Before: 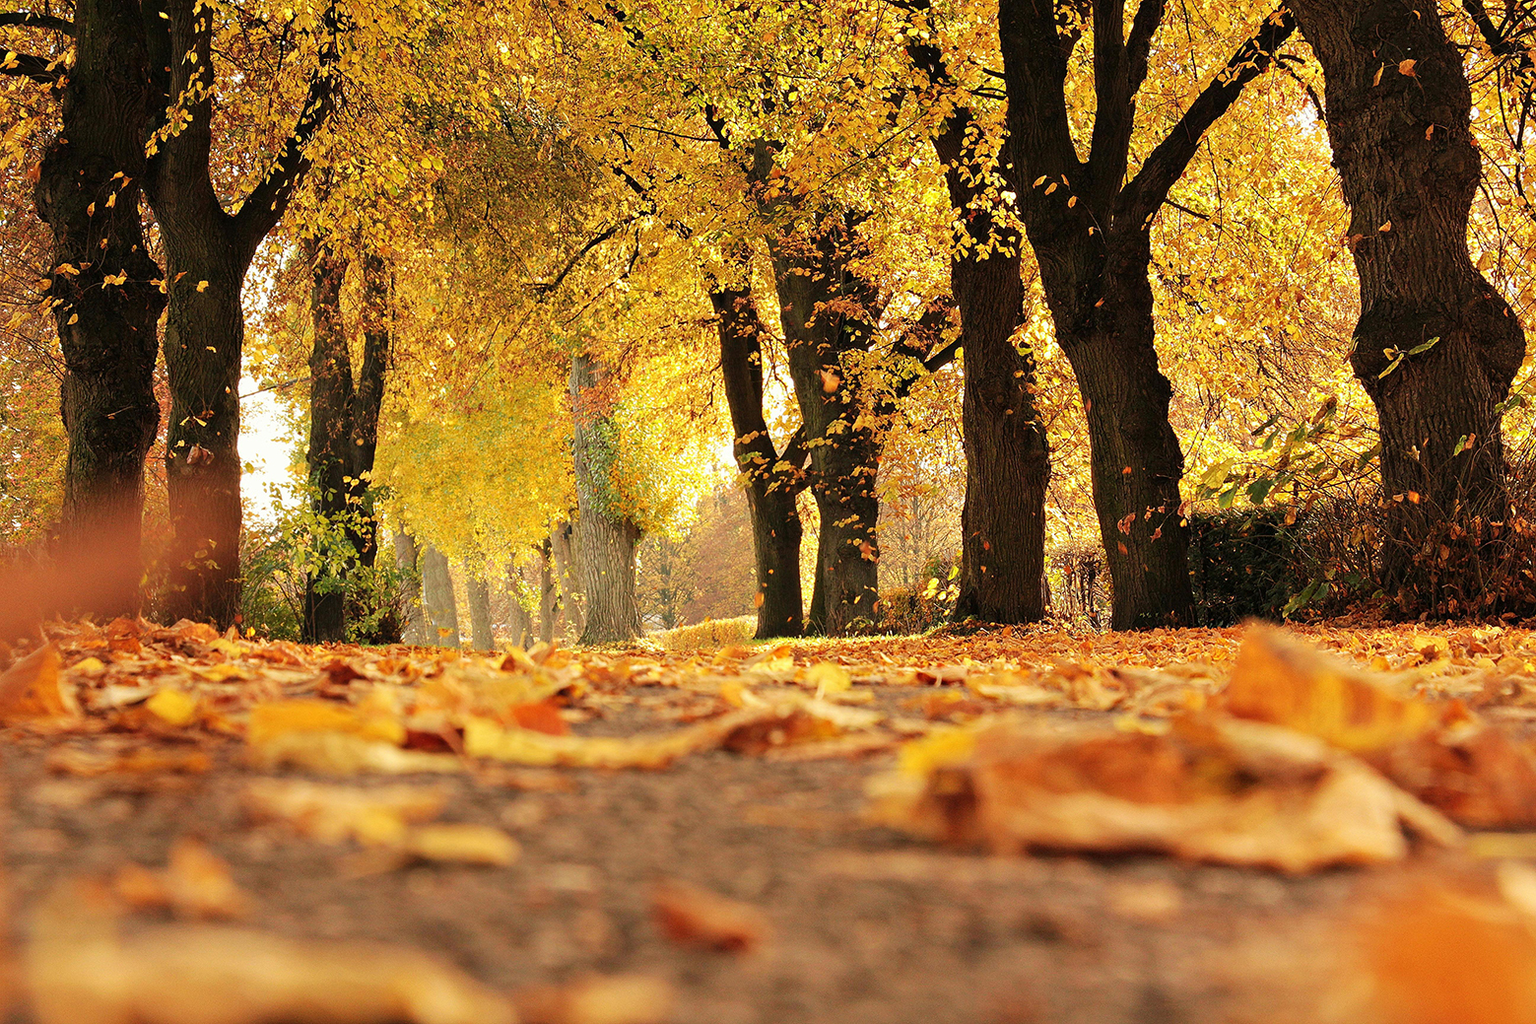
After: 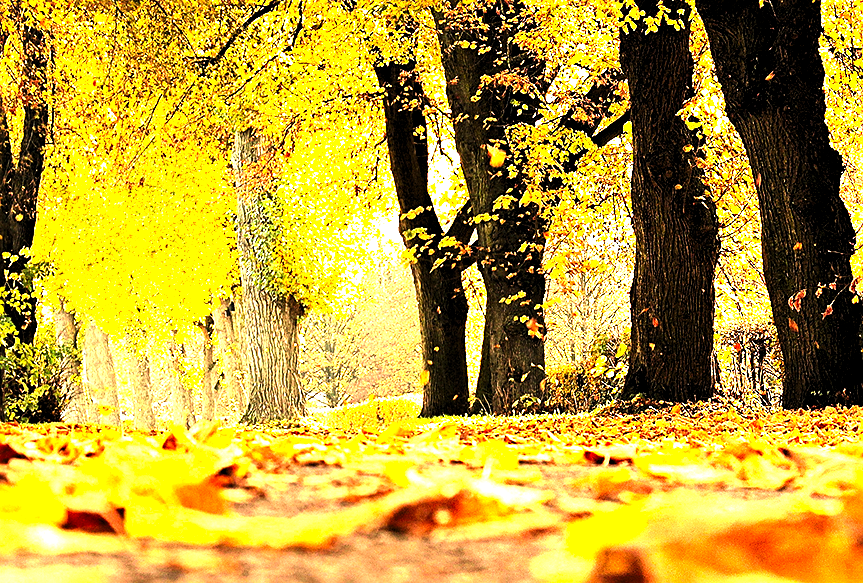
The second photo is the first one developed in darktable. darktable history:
crop and rotate: left 22.207%, top 22.321%, right 22.416%, bottom 21.553%
exposure: black level correction 0, exposure 1.685 EV, compensate highlight preservation false
contrast brightness saturation: contrast 0.19, brightness -0.104, saturation 0.208
levels: levels [0.129, 0.519, 0.867]
sharpen: on, module defaults
tone equalizer: -8 EV 0.246 EV, -7 EV 0.444 EV, -6 EV 0.428 EV, -5 EV 0.213 EV, -3 EV -0.25 EV, -2 EV -0.394 EV, -1 EV -0.419 EV, +0 EV -0.23 EV, edges refinement/feathering 500, mask exposure compensation -1.57 EV, preserve details guided filter
